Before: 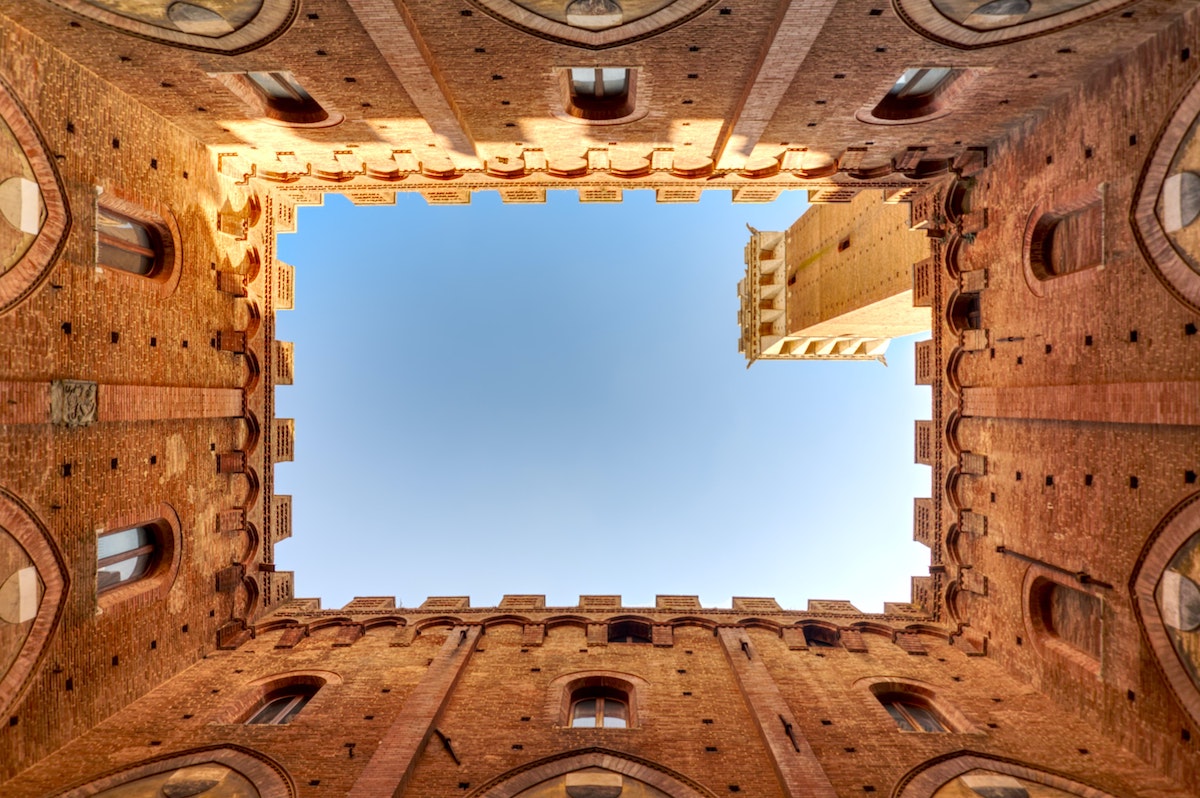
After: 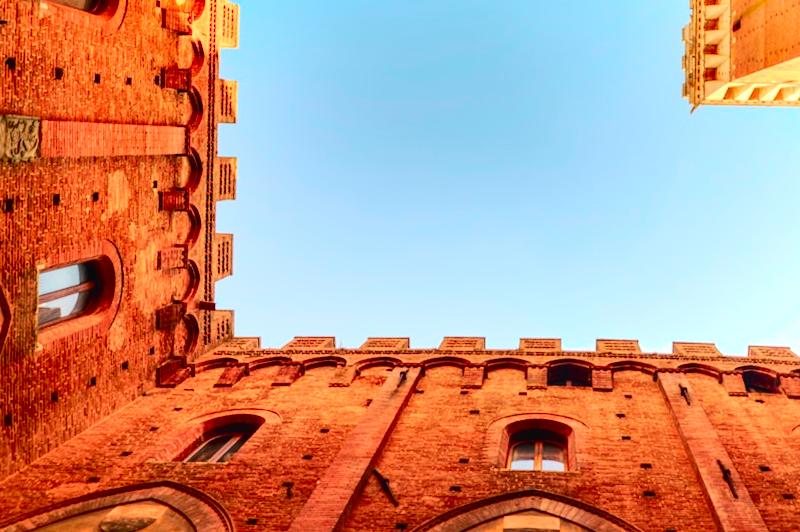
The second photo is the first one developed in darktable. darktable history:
tone curve: curves: ch0 [(0, 0.023) (0.103, 0.087) (0.277, 0.28) (0.438, 0.547) (0.546, 0.678) (0.735, 0.843) (0.994, 1)]; ch1 [(0, 0) (0.371, 0.261) (0.465, 0.42) (0.488, 0.477) (0.512, 0.513) (0.542, 0.581) (0.574, 0.647) (0.636, 0.747) (1, 1)]; ch2 [(0, 0) (0.369, 0.388) (0.449, 0.431) (0.478, 0.471) (0.516, 0.517) (0.575, 0.642) (0.649, 0.726) (1, 1)], color space Lab, independent channels, preserve colors none
crop and rotate: angle -0.82°, left 3.85%, top 31.828%, right 27.992%
